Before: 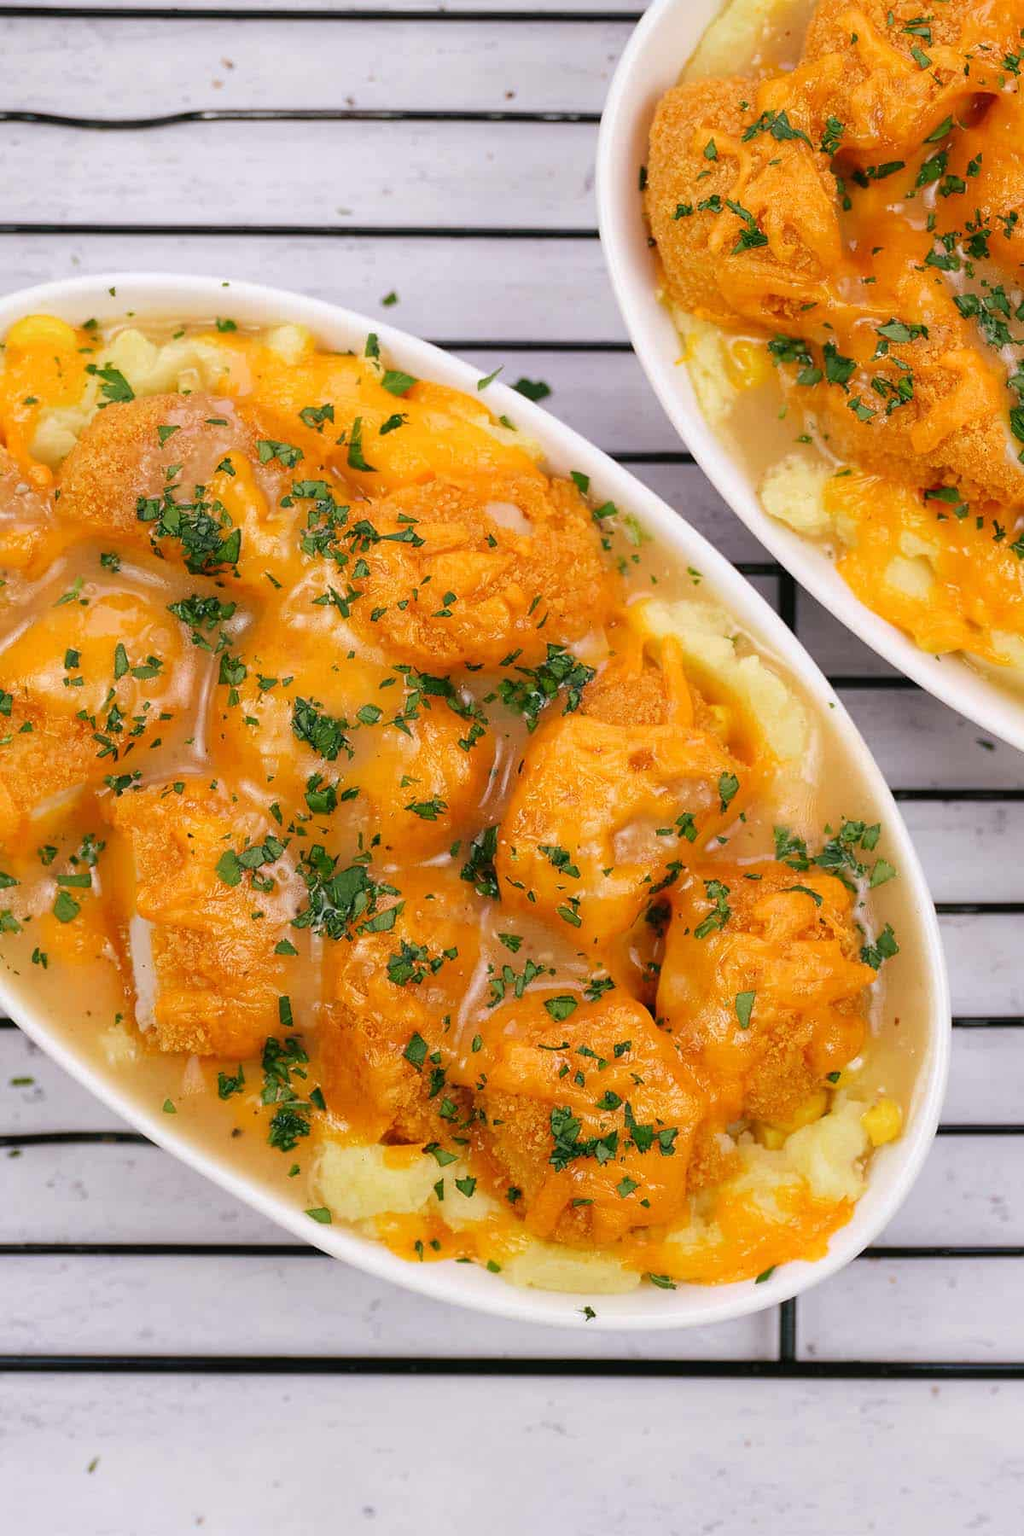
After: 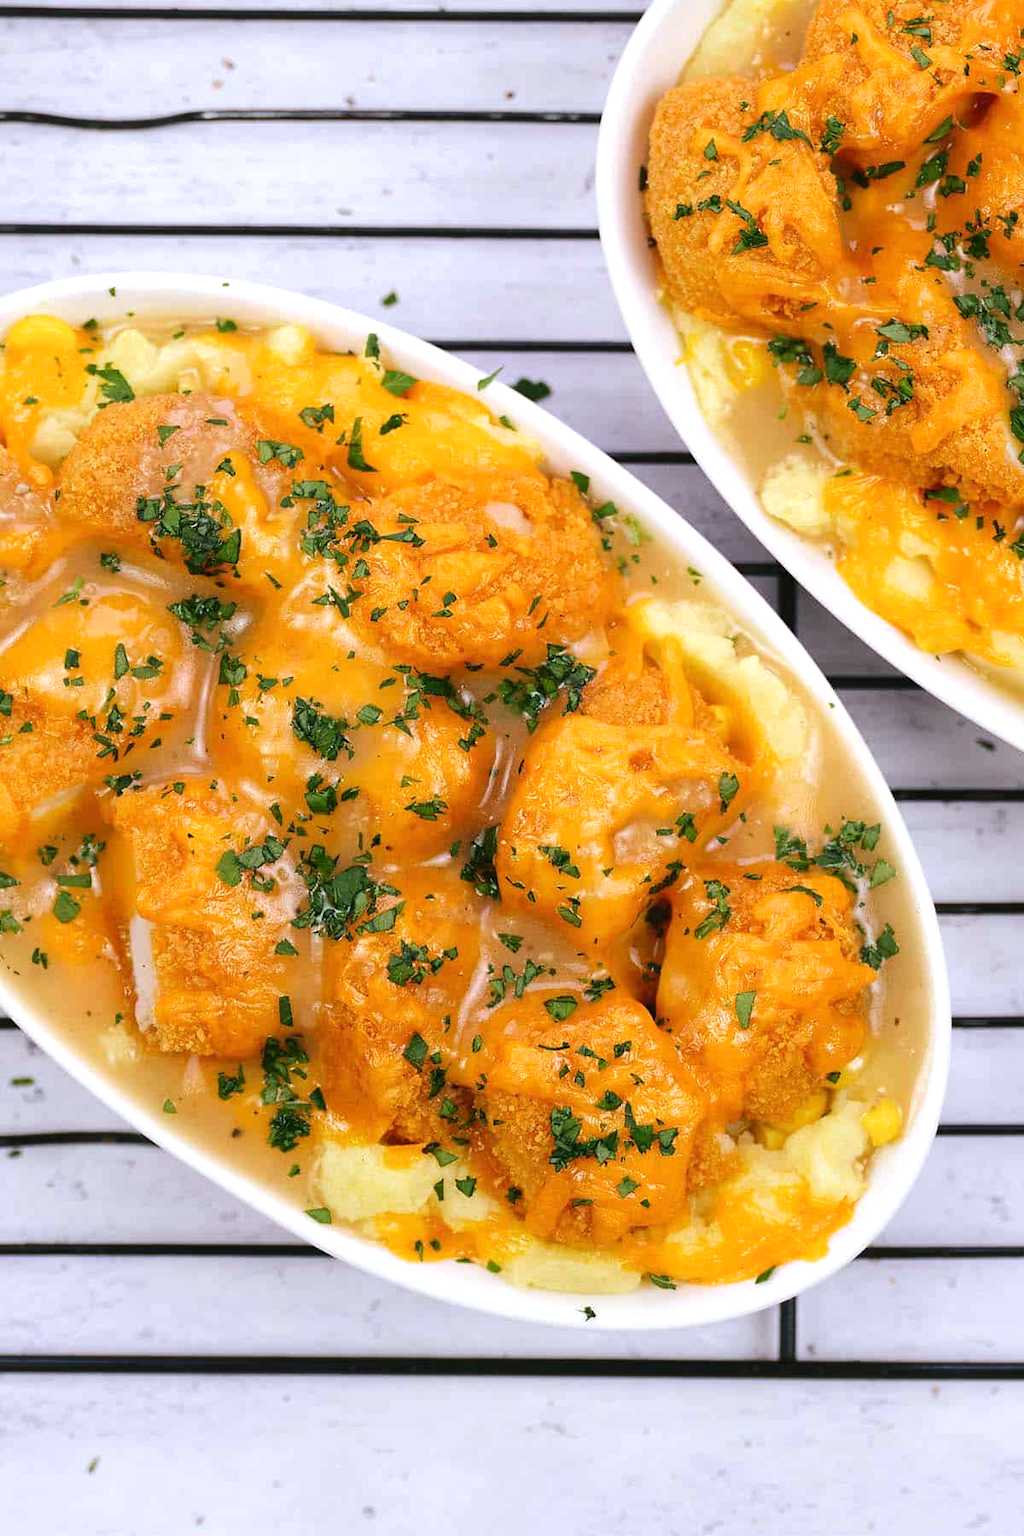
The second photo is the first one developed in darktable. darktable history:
white balance: red 0.967, blue 1.049
shadows and highlights: shadows 62.66, white point adjustment 0.37, highlights -34.44, compress 83.82%
tone equalizer: -8 EV -0.417 EV, -7 EV -0.389 EV, -6 EV -0.333 EV, -5 EV -0.222 EV, -3 EV 0.222 EV, -2 EV 0.333 EV, -1 EV 0.389 EV, +0 EV 0.417 EV, edges refinement/feathering 500, mask exposure compensation -1.57 EV, preserve details no
